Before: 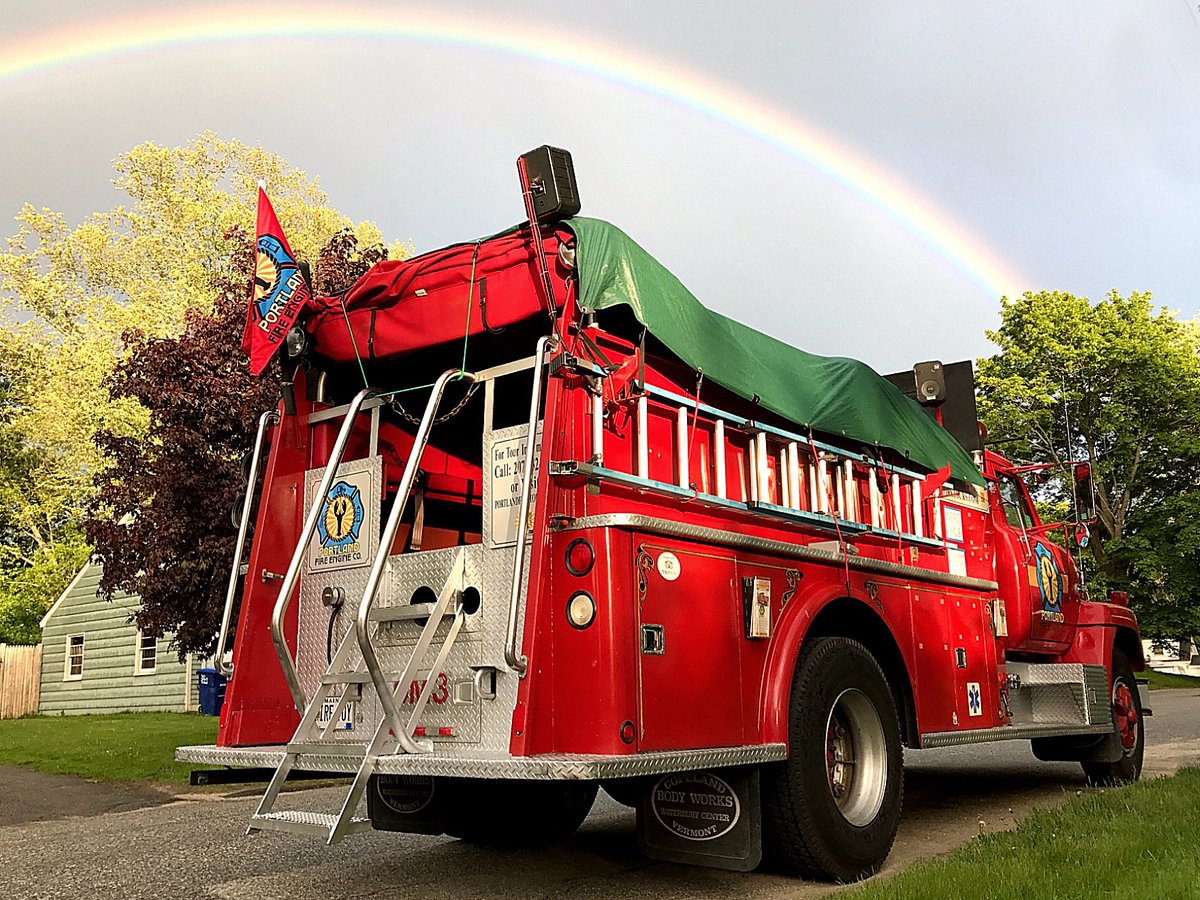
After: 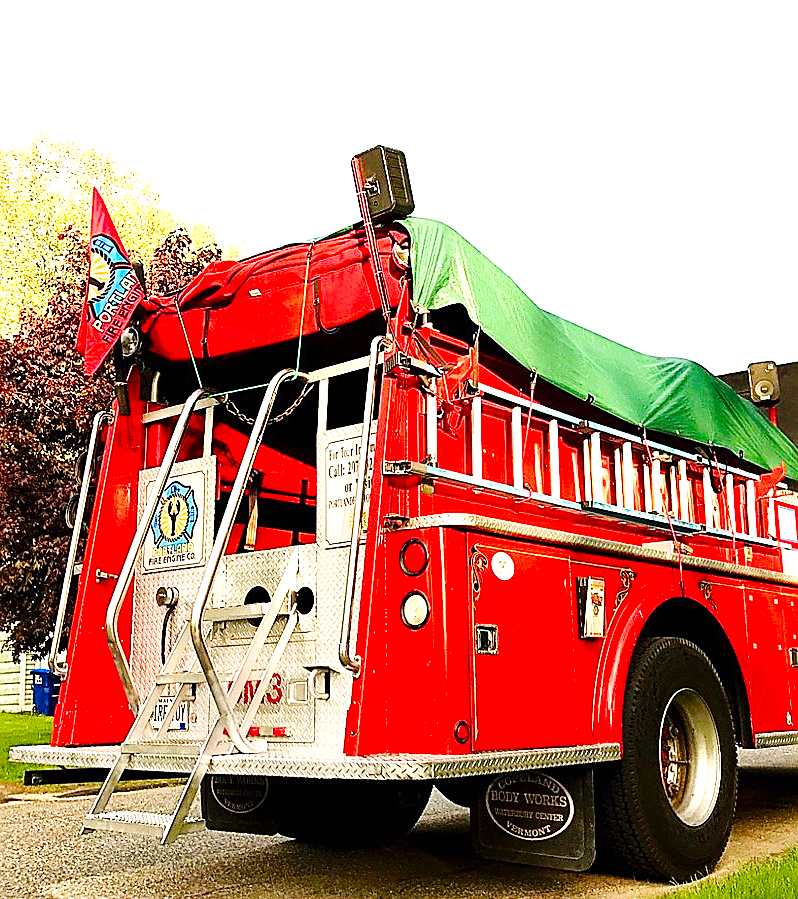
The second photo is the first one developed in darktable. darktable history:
color correction: highlights b* -0.036, saturation 1.35
crop and rotate: left 13.877%, right 19.604%
base curve: curves: ch0 [(0, 0) (0.036, 0.025) (0.121, 0.166) (0.206, 0.329) (0.605, 0.79) (1, 1)], preserve colors none
sharpen: on, module defaults
exposure: exposure 1.073 EV, compensate exposure bias true, compensate highlight preservation false
